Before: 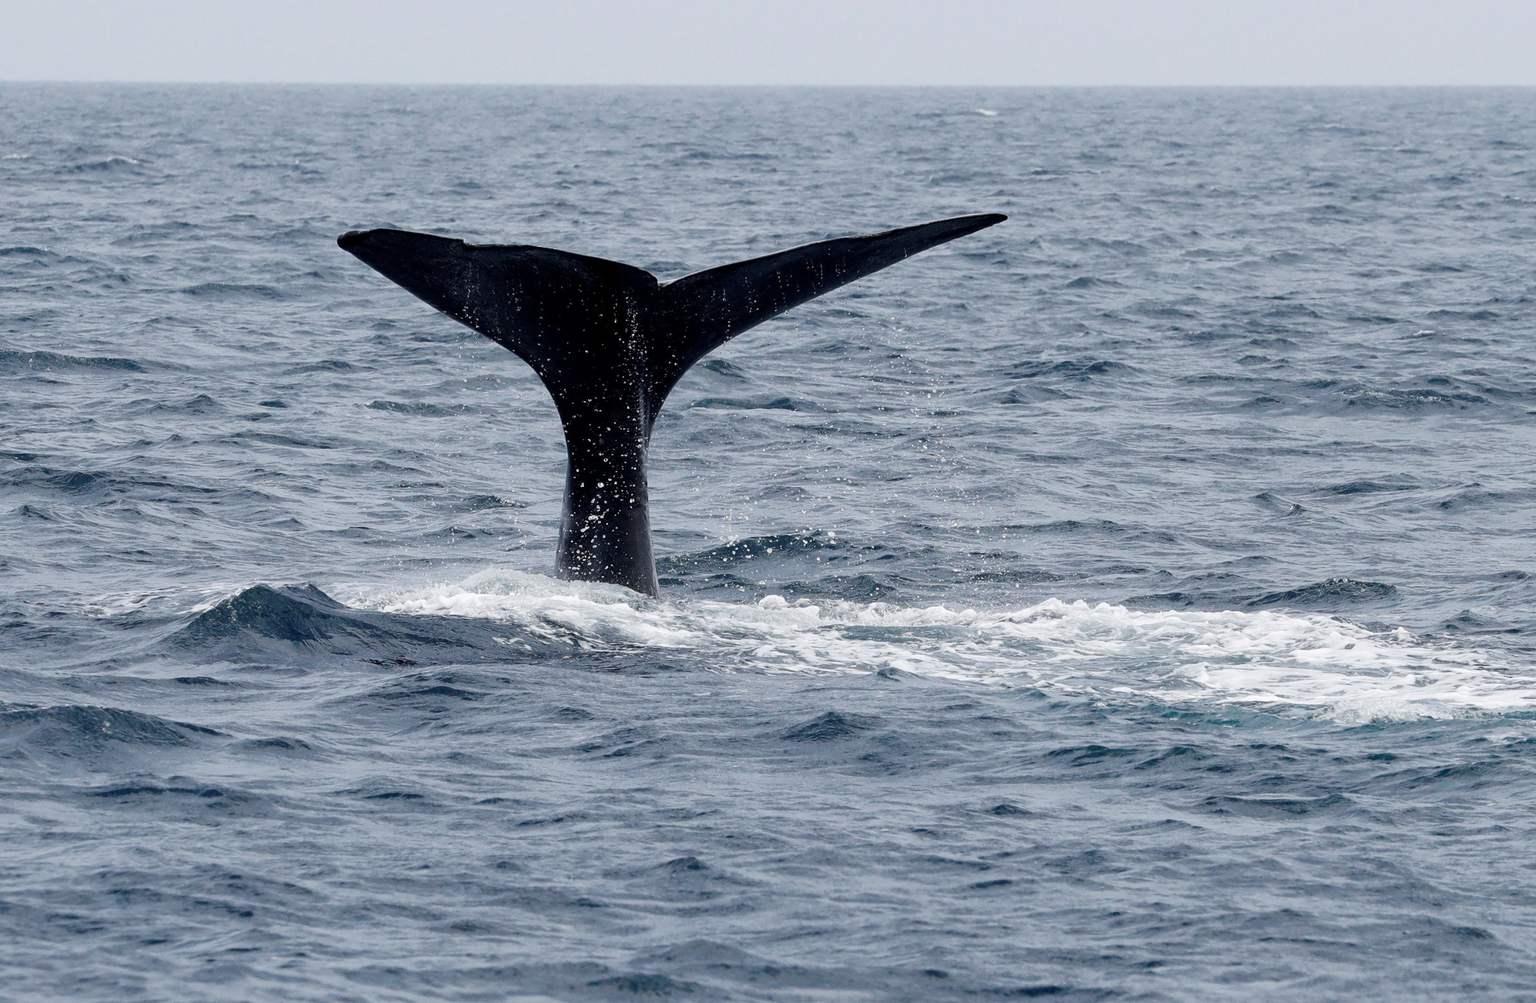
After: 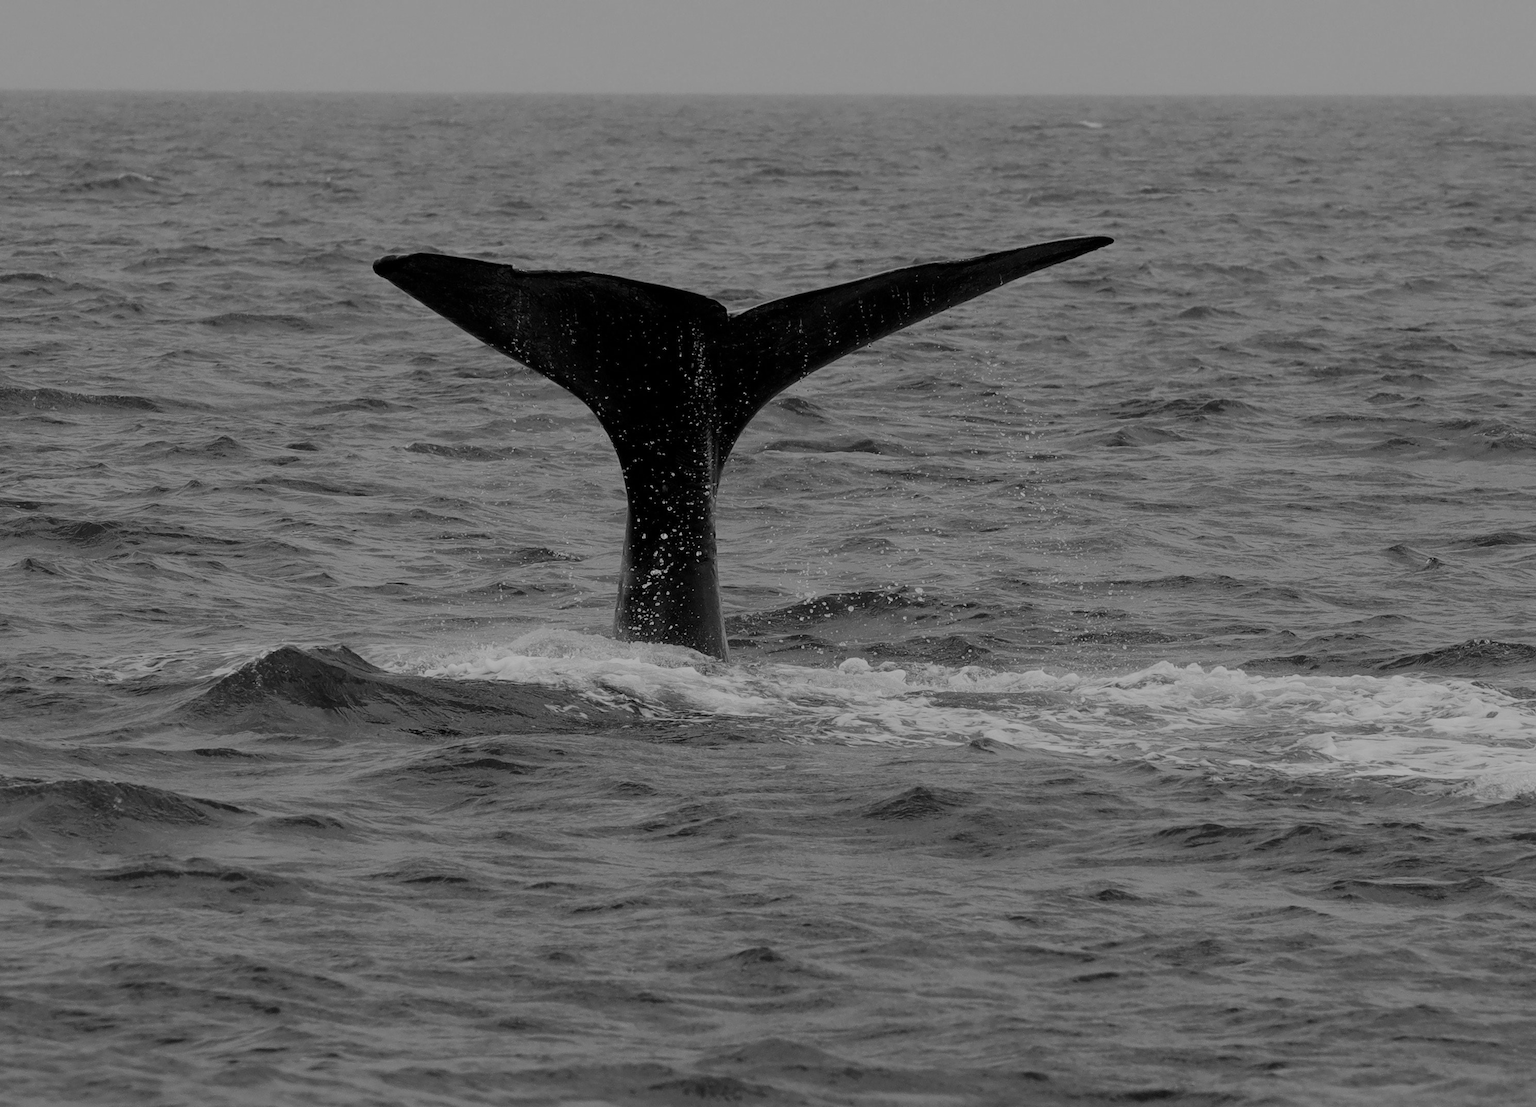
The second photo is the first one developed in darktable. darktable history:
monochrome: a 79.32, b 81.83, size 1.1
crop: right 9.509%, bottom 0.031%
color calibration: illuminant Planckian (black body), adaptation linear Bradford (ICC v4), x 0.364, y 0.367, temperature 4417.56 K, saturation algorithm version 1 (2020)
